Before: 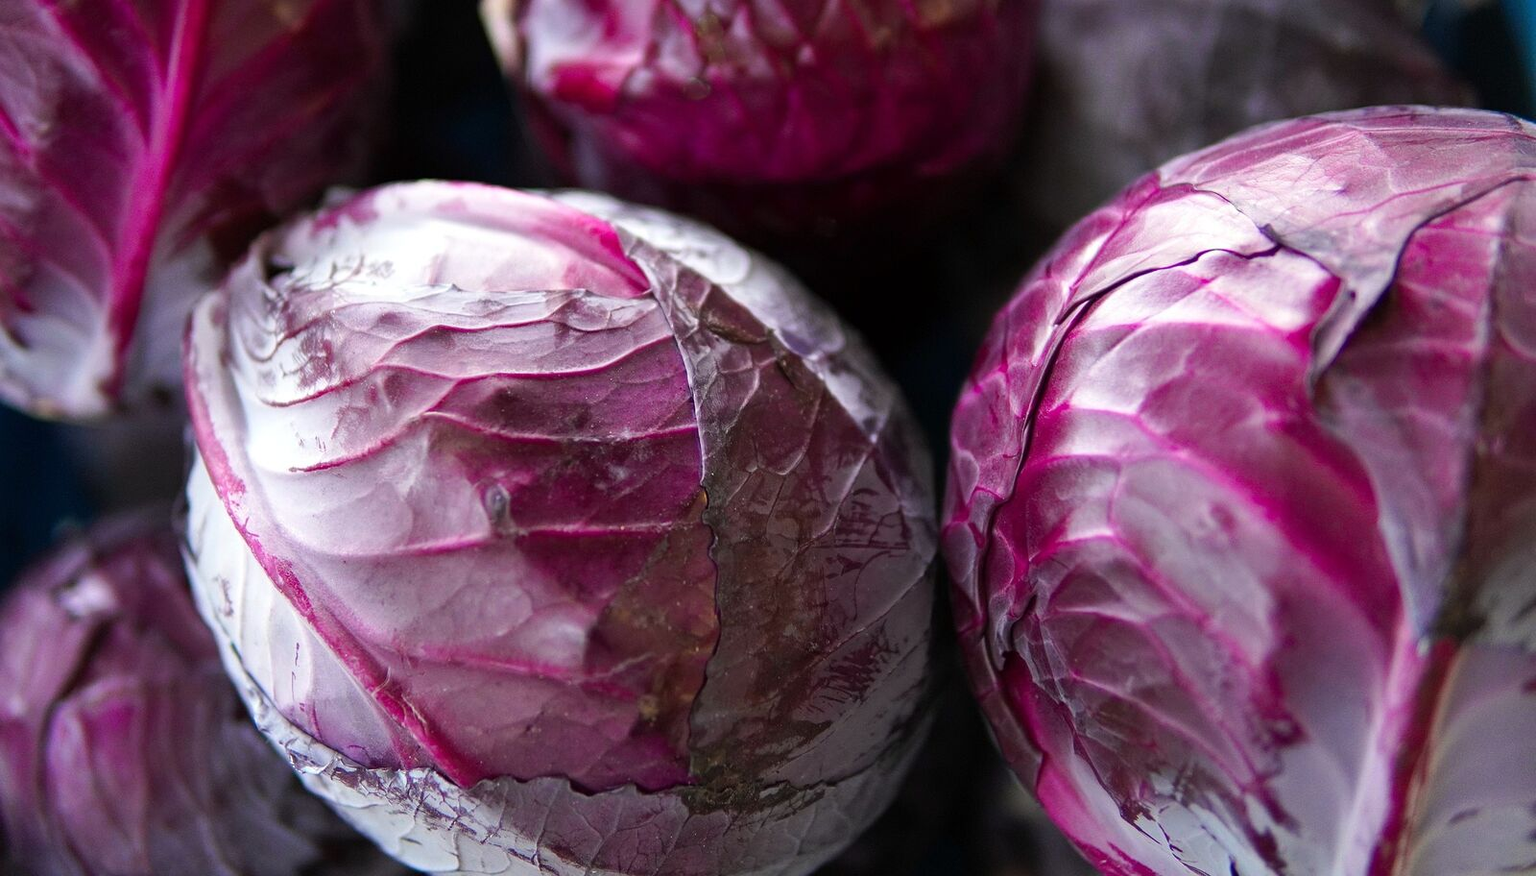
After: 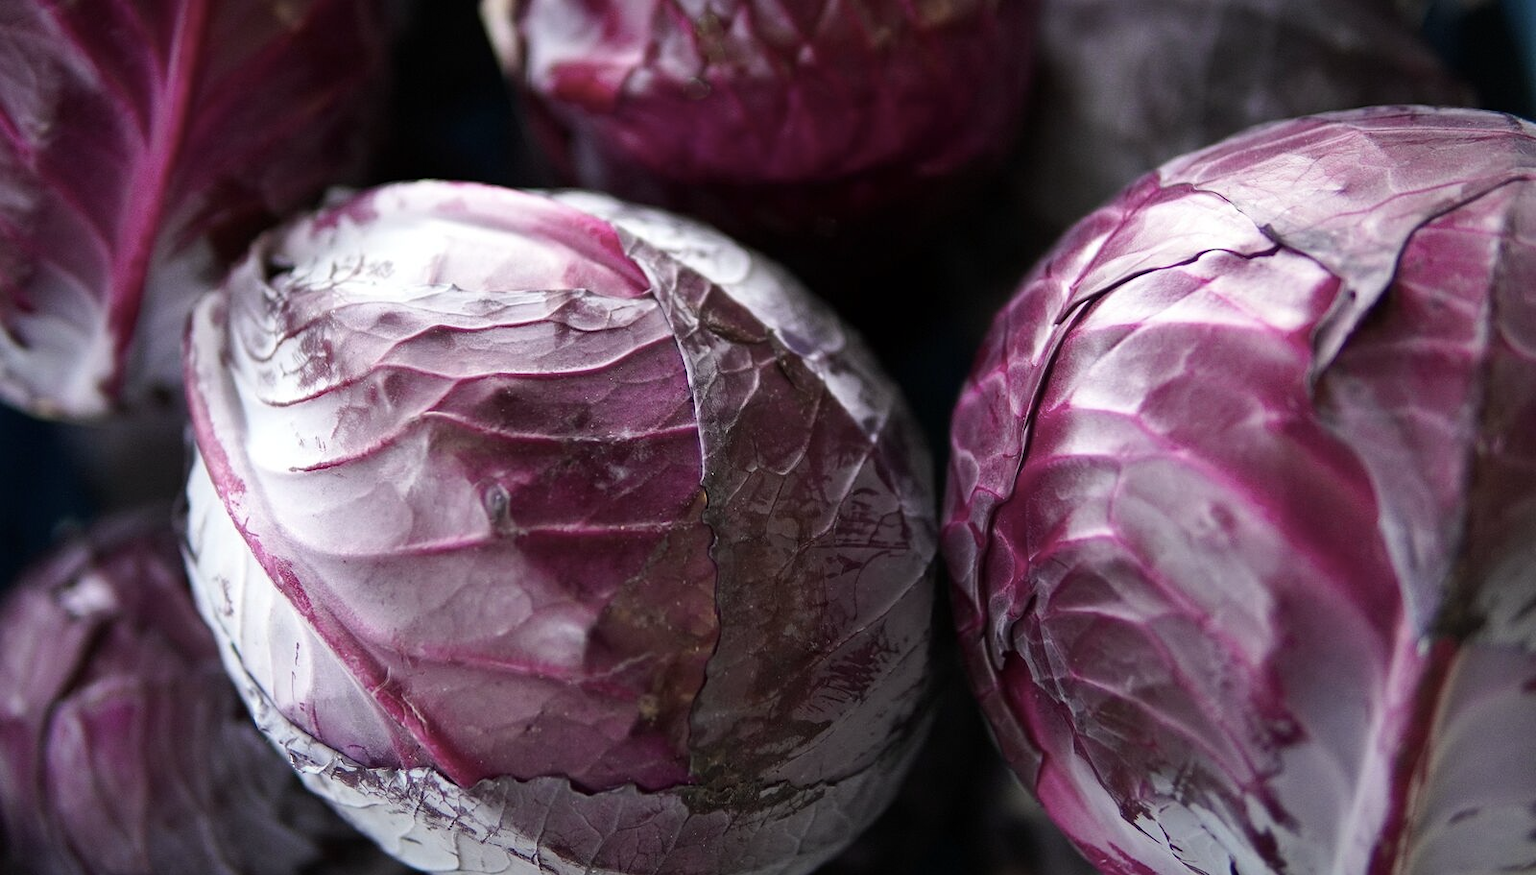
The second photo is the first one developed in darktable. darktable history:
contrast brightness saturation: contrast 0.1, saturation -0.3
vignetting: fall-off start 80.87%, fall-off radius 61.59%, brightness -0.384, saturation 0.007, center (0, 0.007), automatic ratio true, width/height ratio 1.418
